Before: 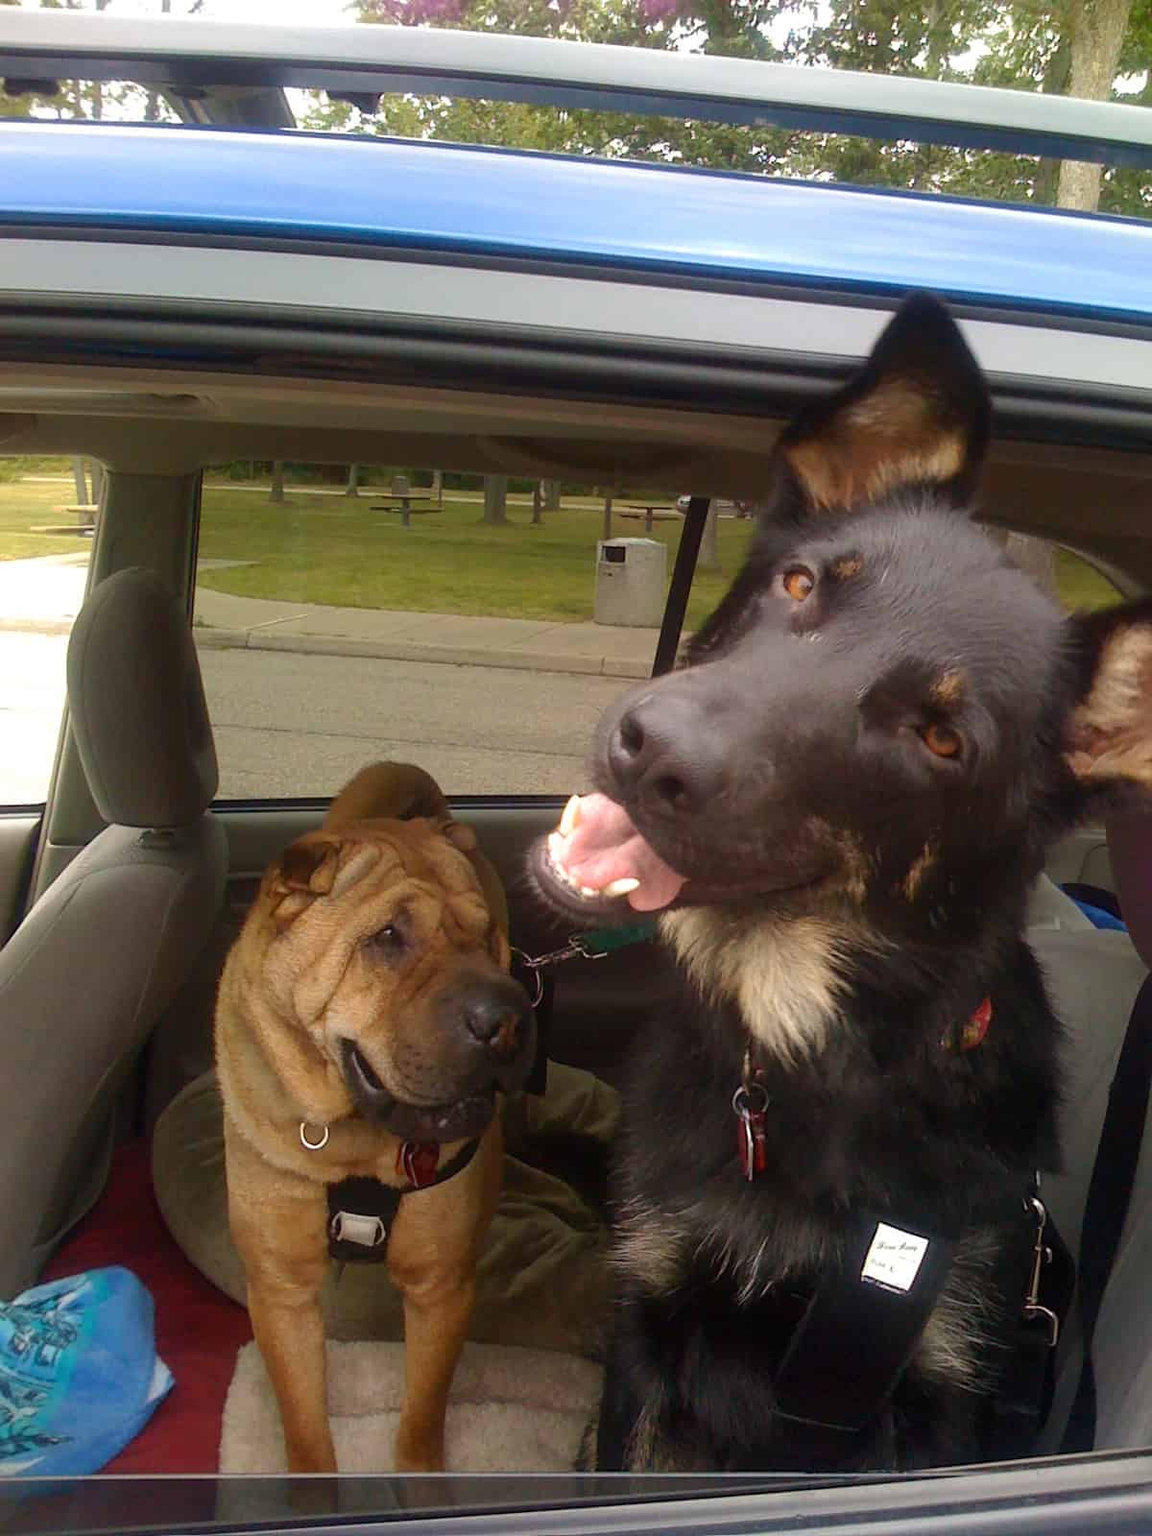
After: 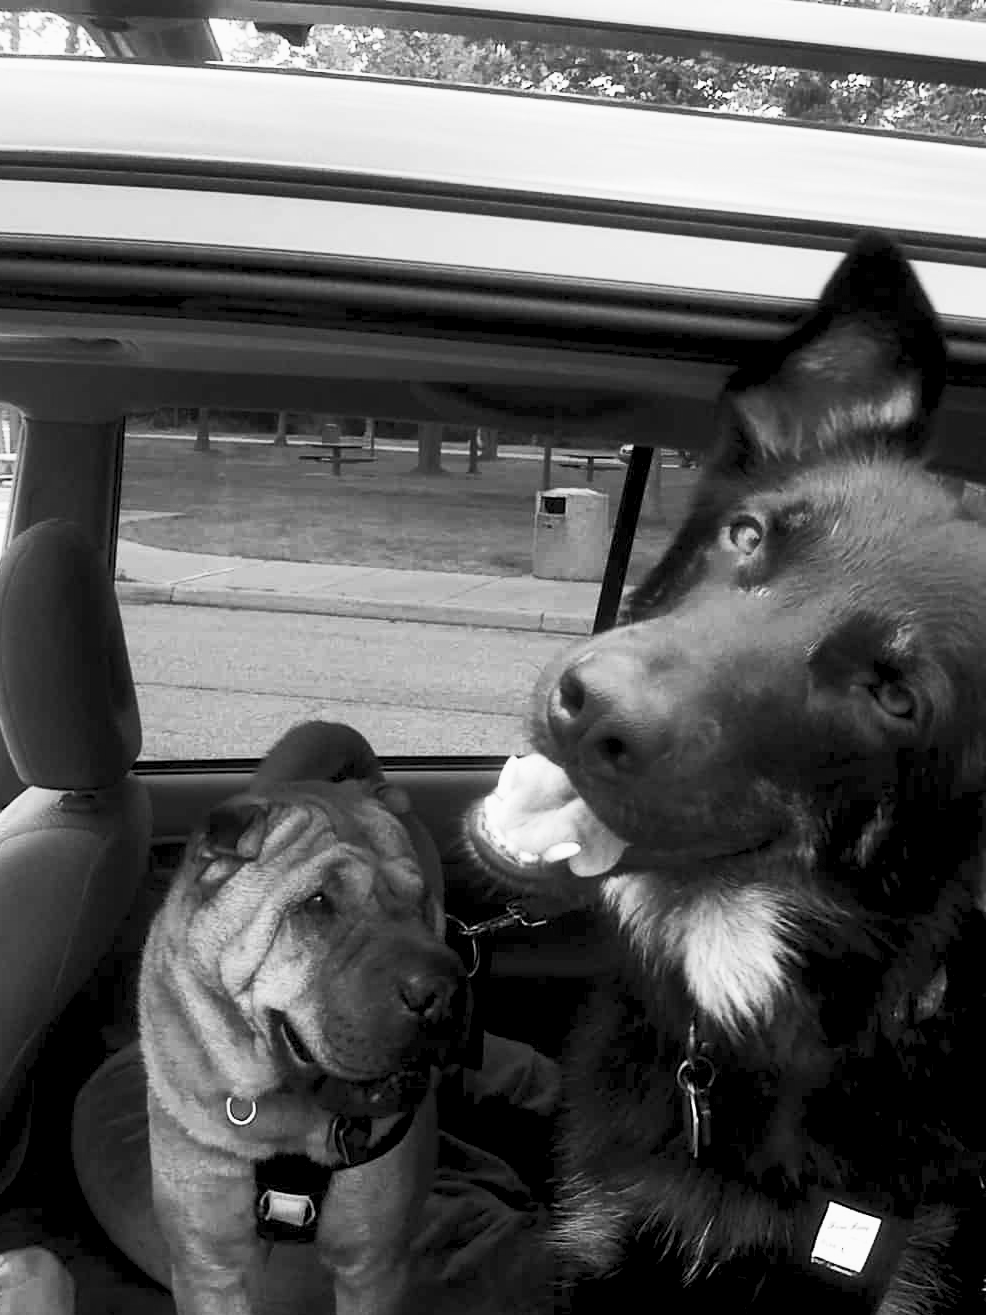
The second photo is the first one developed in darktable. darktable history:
exposure: black level correction 0.011, exposure -0.478 EV, compensate highlight preservation false
monochrome: on, module defaults
crop and rotate: left 7.196%, top 4.574%, right 10.605%, bottom 13.178%
contrast brightness saturation: contrast 0.53, brightness 0.47, saturation -1
